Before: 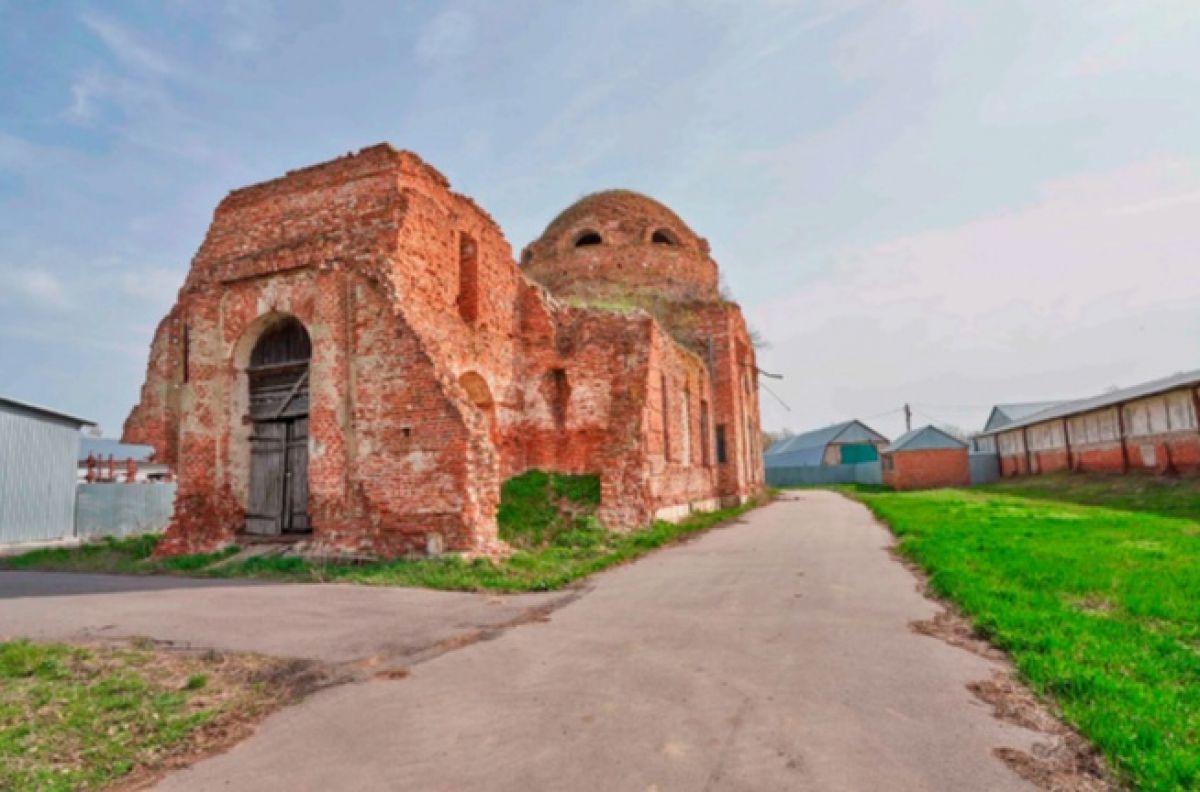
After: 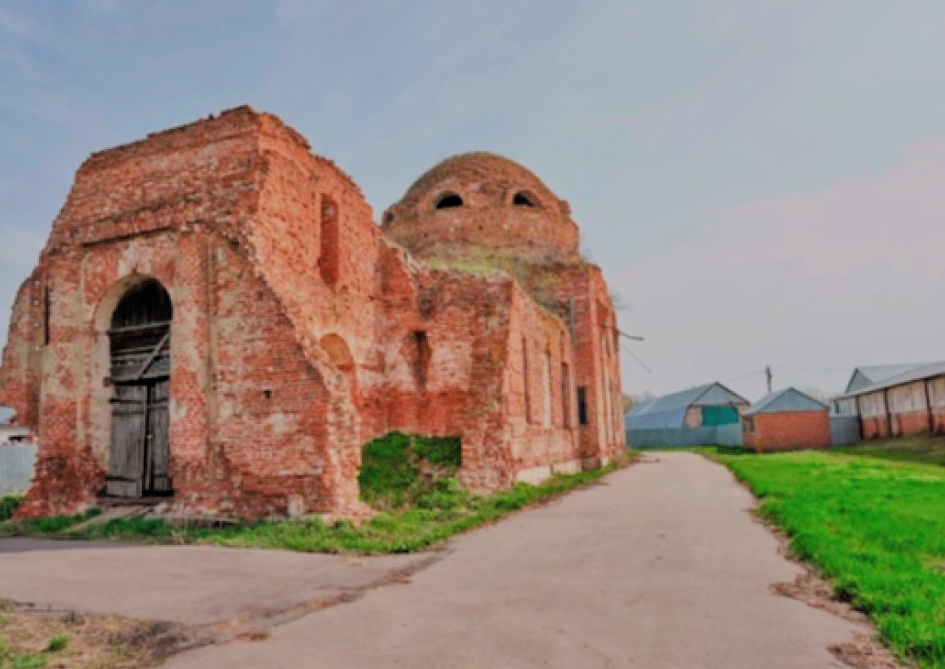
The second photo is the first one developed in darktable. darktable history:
filmic rgb: black relative exposure -6.16 EV, white relative exposure 6.94 EV, hardness 2.26, color science v4 (2020)
crop: left 11.592%, top 4.915%, right 9.588%, bottom 10.582%
